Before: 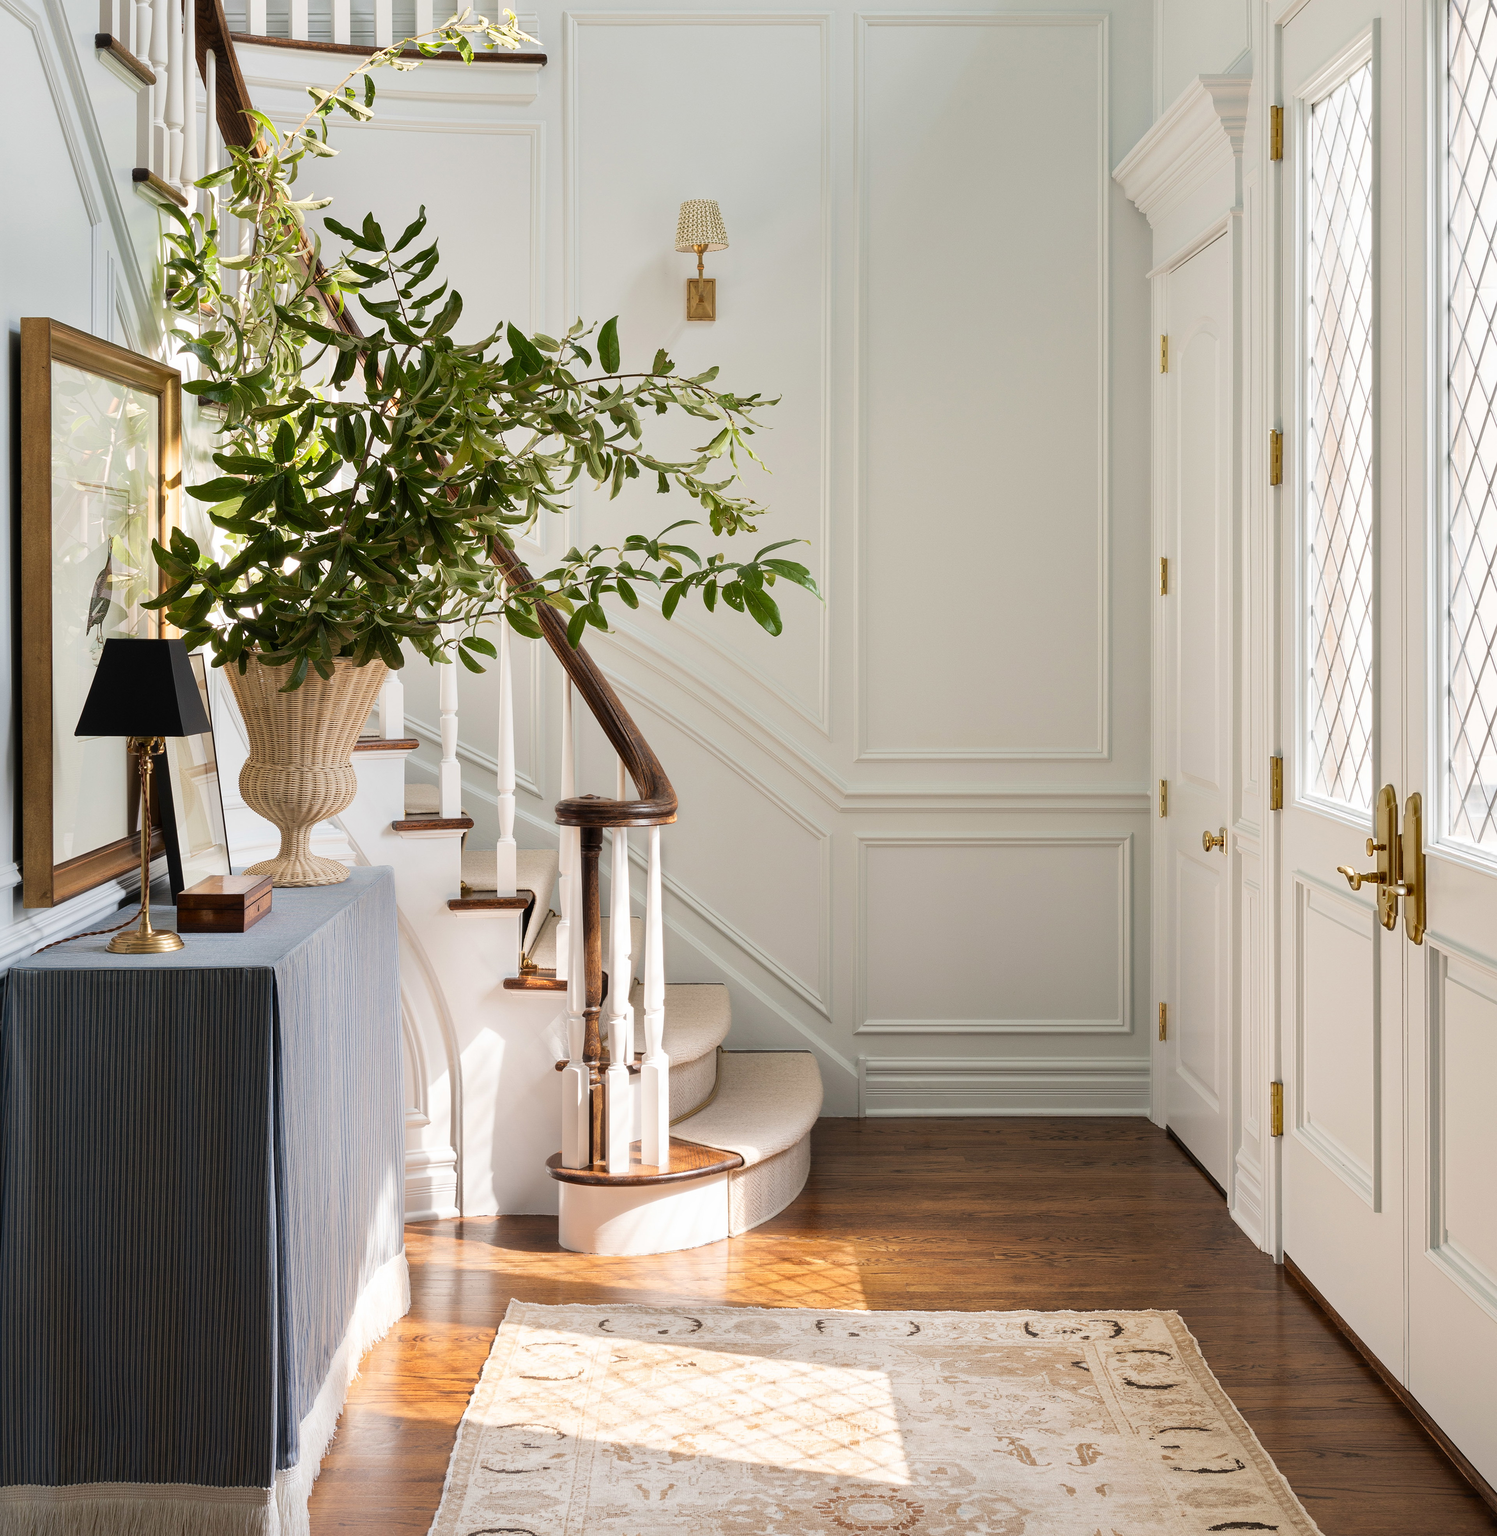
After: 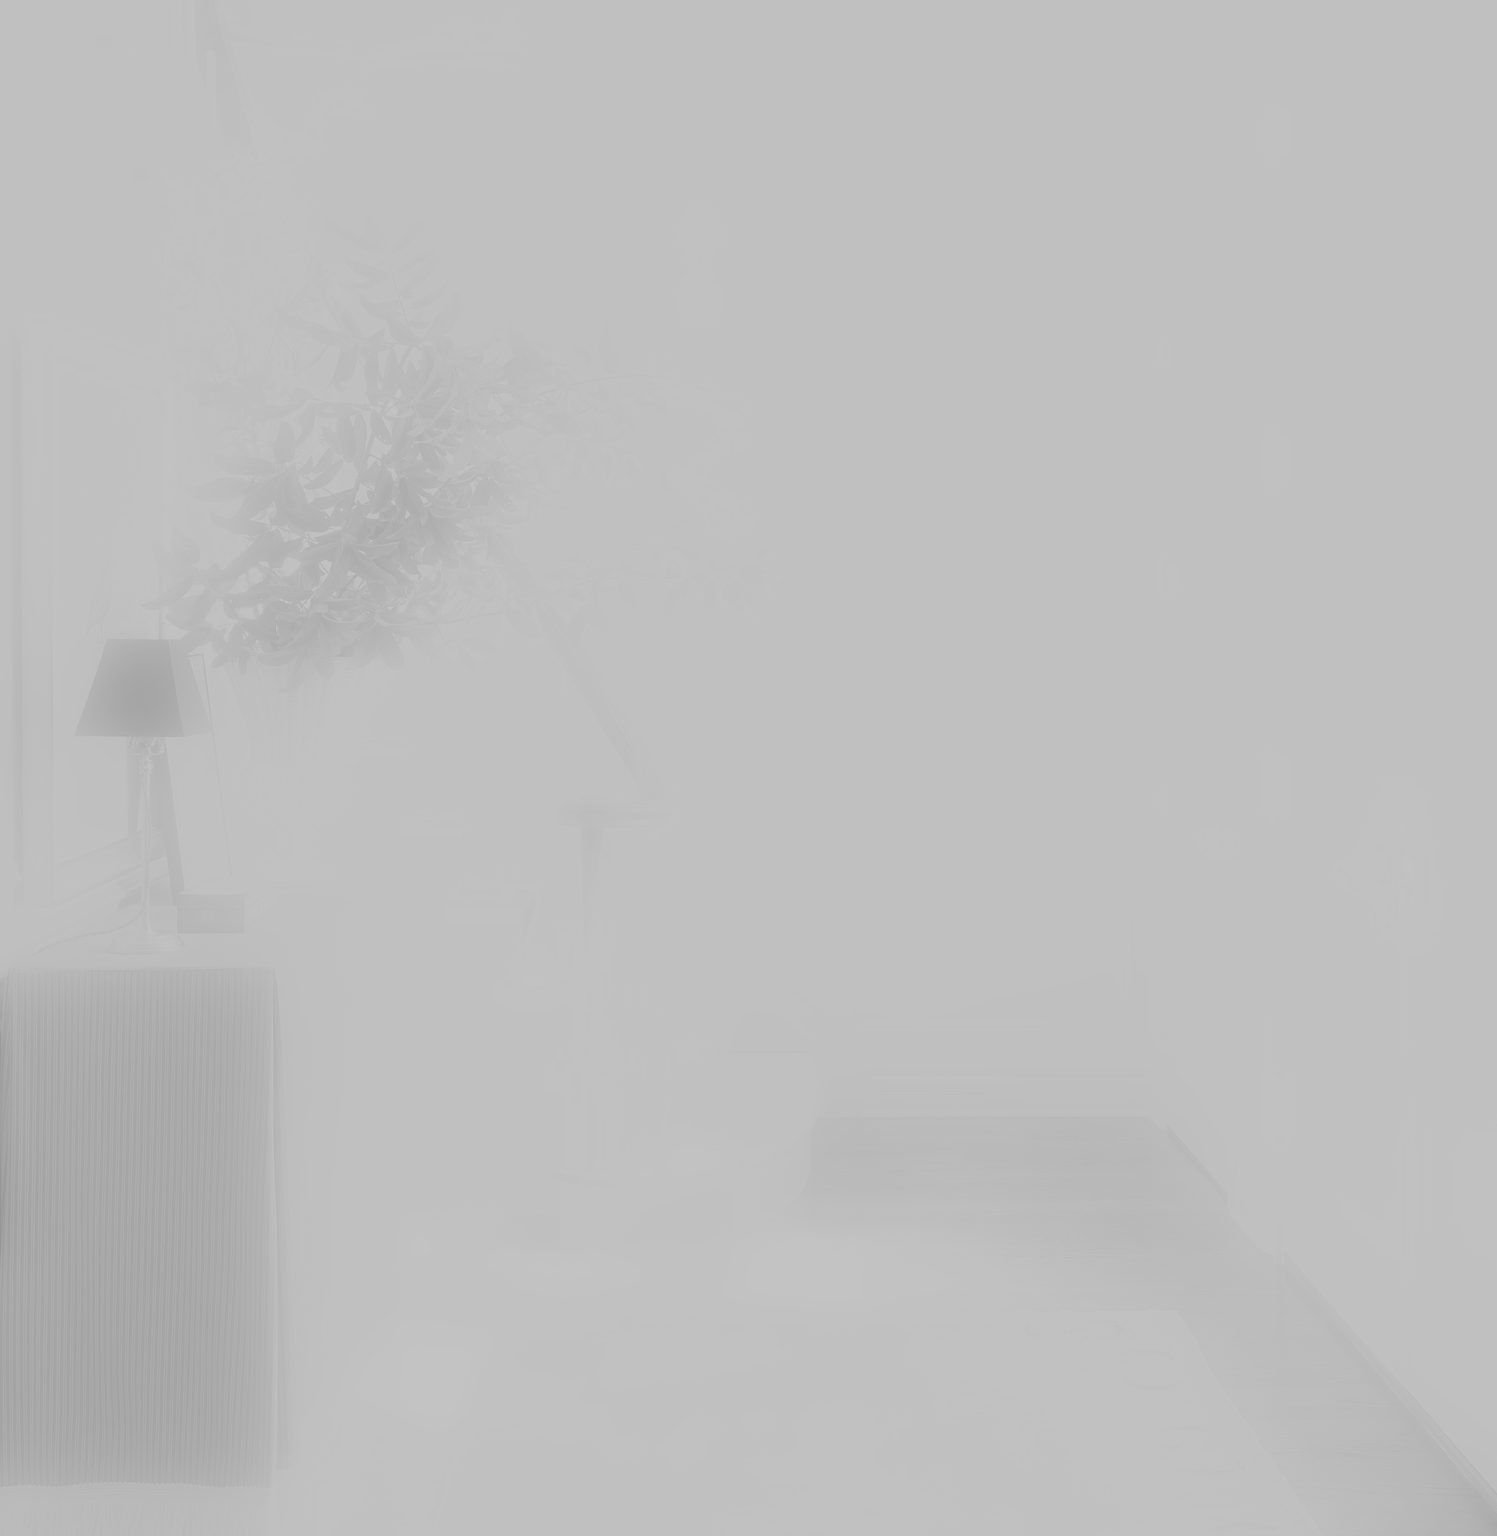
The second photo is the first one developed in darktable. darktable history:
sharpen: amount 0.2
shadows and highlights: shadows -90, highlights 90, soften with gaussian
monochrome: a 79.32, b 81.83, size 1.1
tone curve: curves: ch0 [(0, 0) (0.003, 0.055) (0.011, 0.111) (0.025, 0.126) (0.044, 0.169) (0.069, 0.215) (0.1, 0.199) (0.136, 0.207) (0.177, 0.259) (0.224, 0.327) (0.277, 0.361) (0.335, 0.431) (0.399, 0.501) (0.468, 0.589) (0.543, 0.683) (0.623, 0.73) (0.709, 0.796) (0.801, 0.863) (0.898, 0.921) (1, 1)], preserve colors none
exposure: exposure 0.669 EV, compensate highlight preservation false
contrast brightness saturation: contrast -0.32, brightness 0.75, saturation -0.78
white balance: emerald 1
